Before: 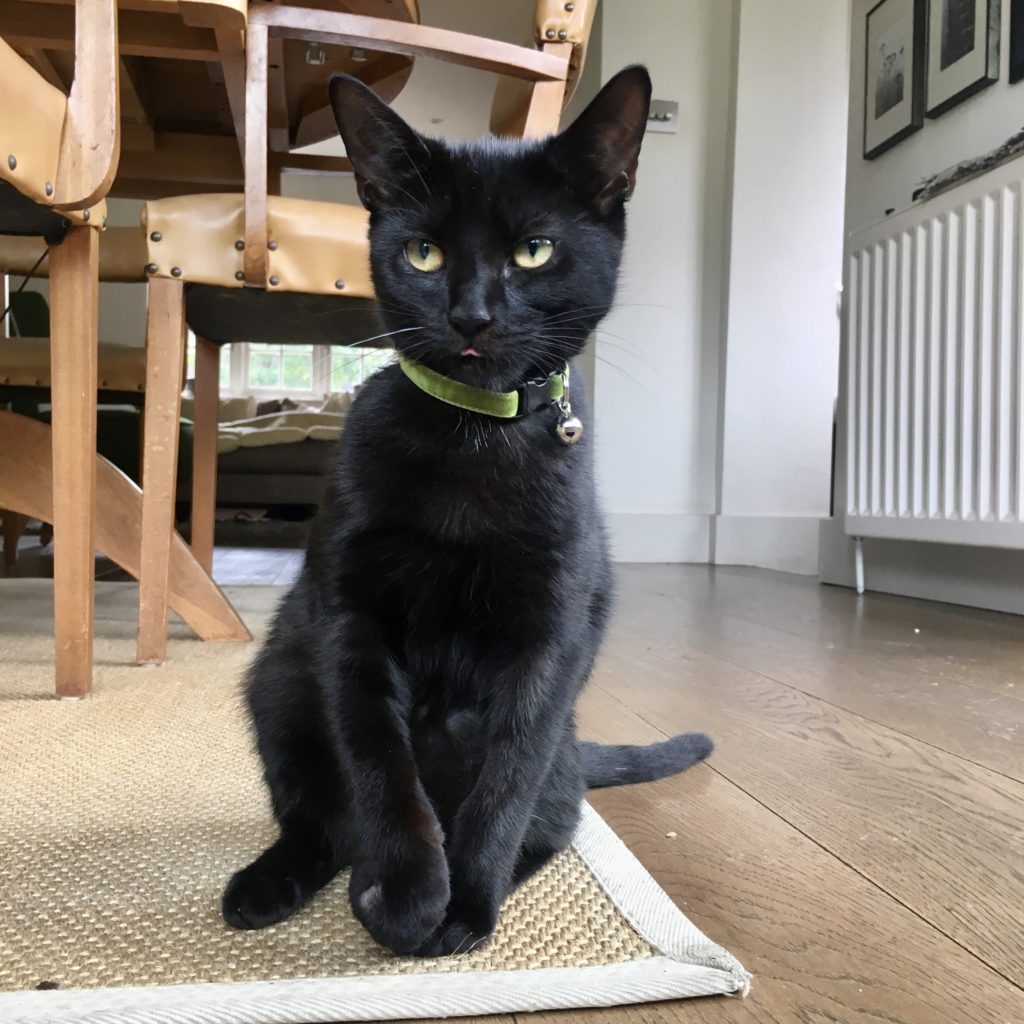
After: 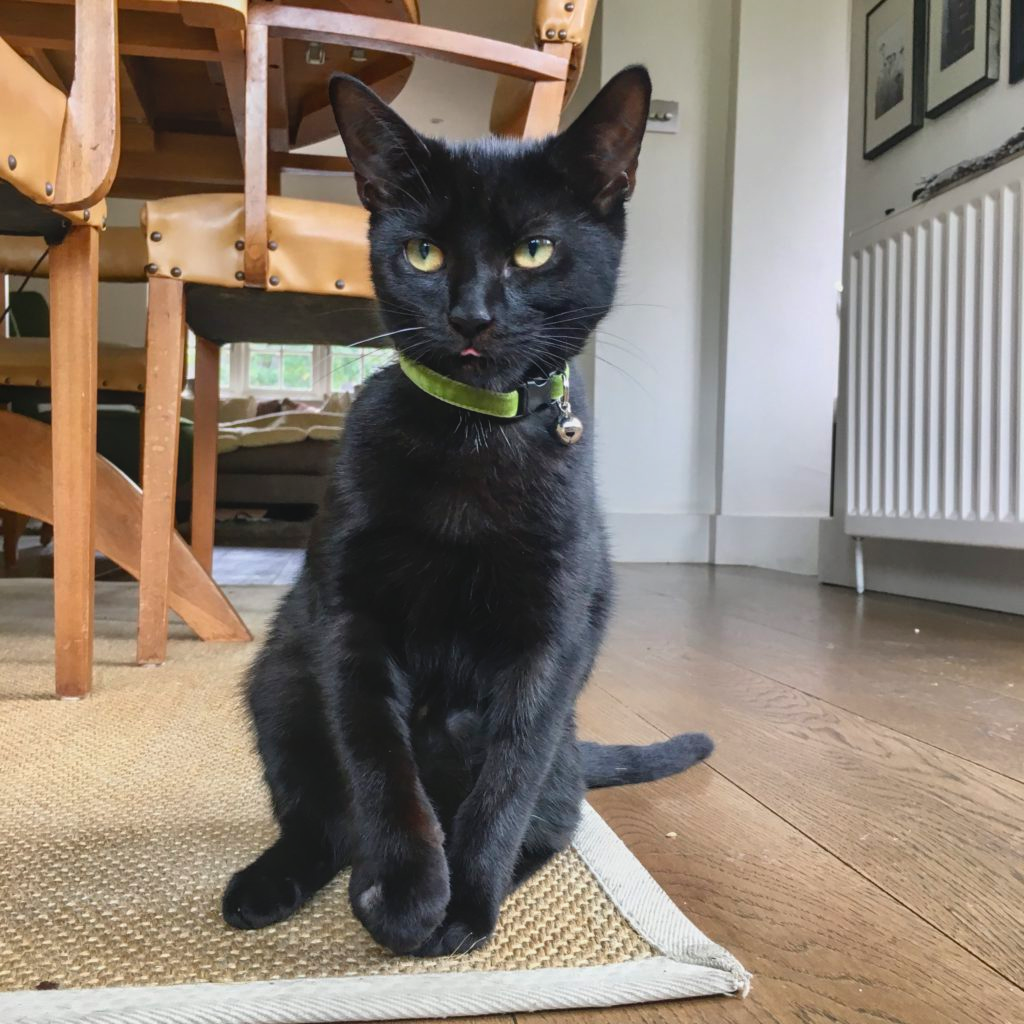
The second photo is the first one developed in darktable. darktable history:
local contrast: detail 130%
lowpass: radius 0.1, contrast 0.85, saturation 1.1, unbound 0
